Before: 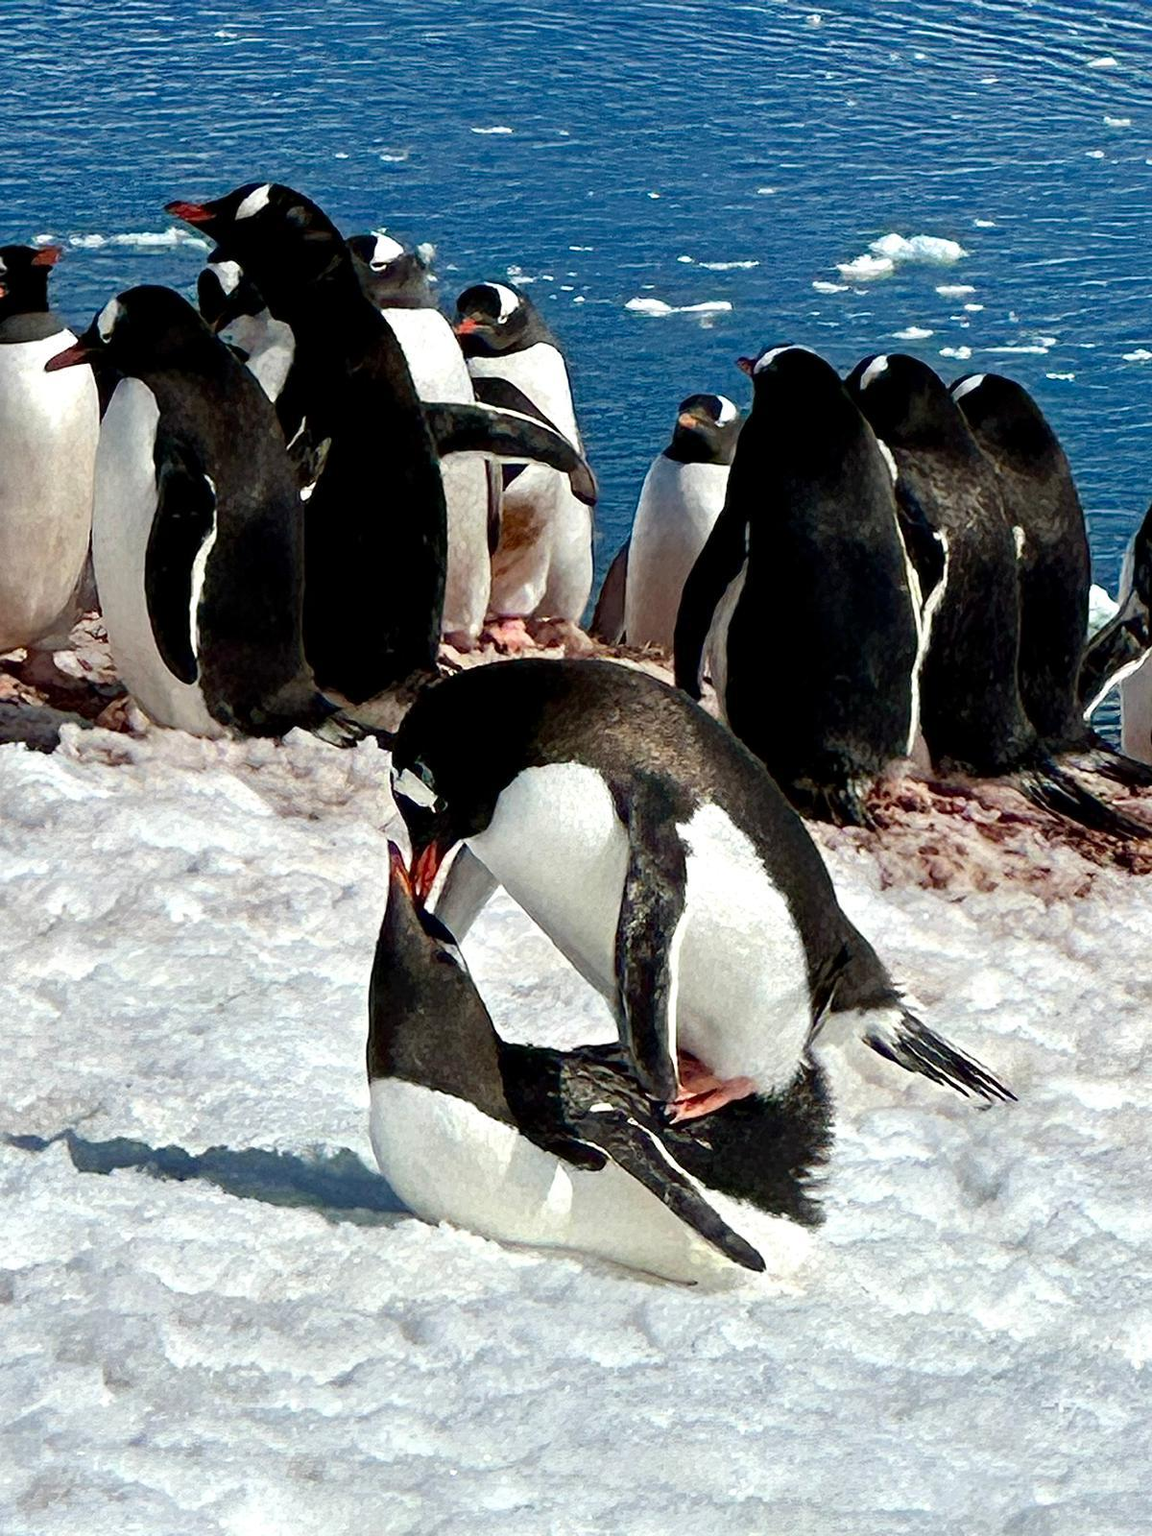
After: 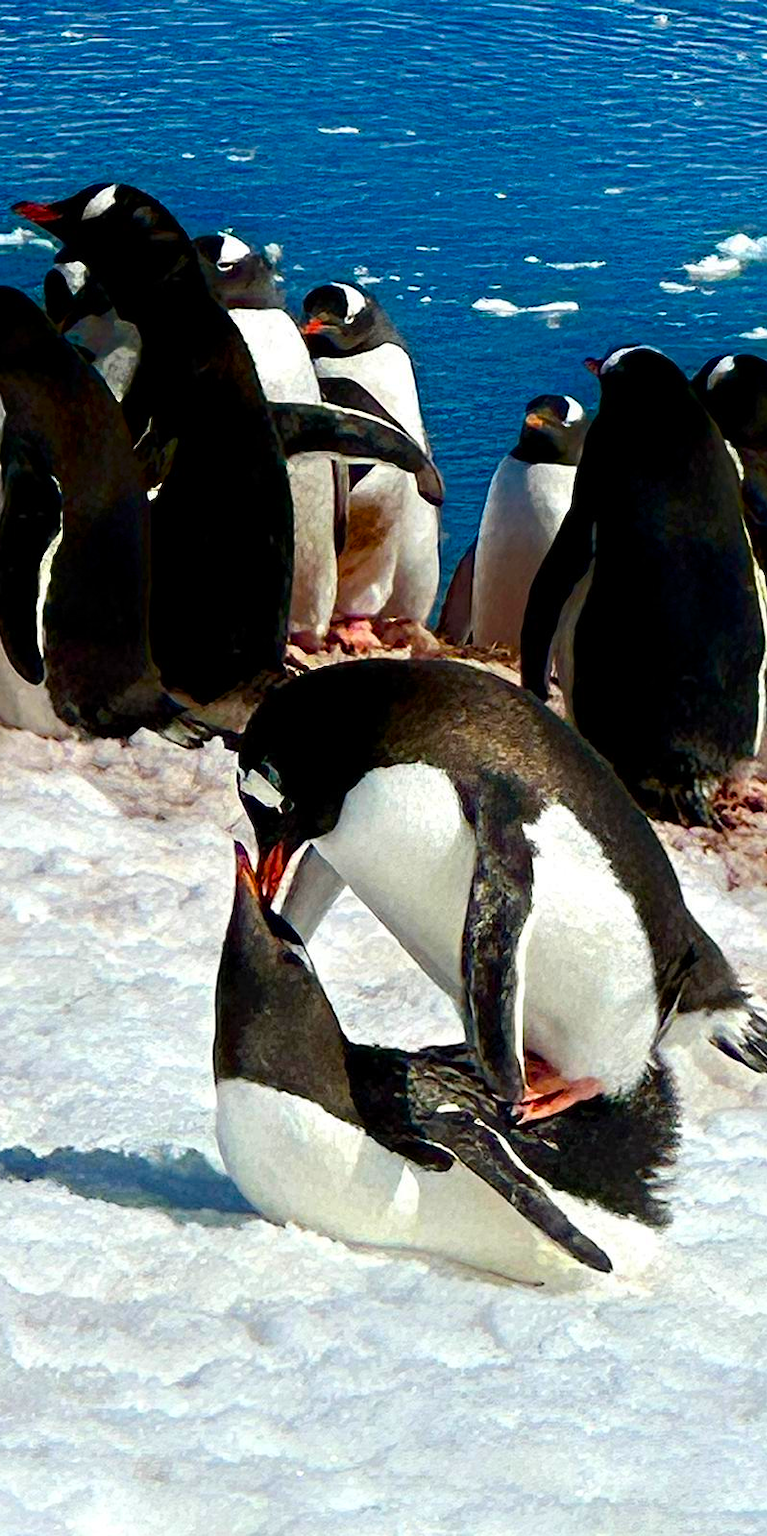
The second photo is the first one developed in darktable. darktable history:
crop and rotate: left 13.342%, right 19.991%
shadows and highlights: shadows -70, highlights 35, soften with gaussian
color balance rgb: linear chroma grading › global chroma 15%, perceptual saturation grading › global saturation 30%
